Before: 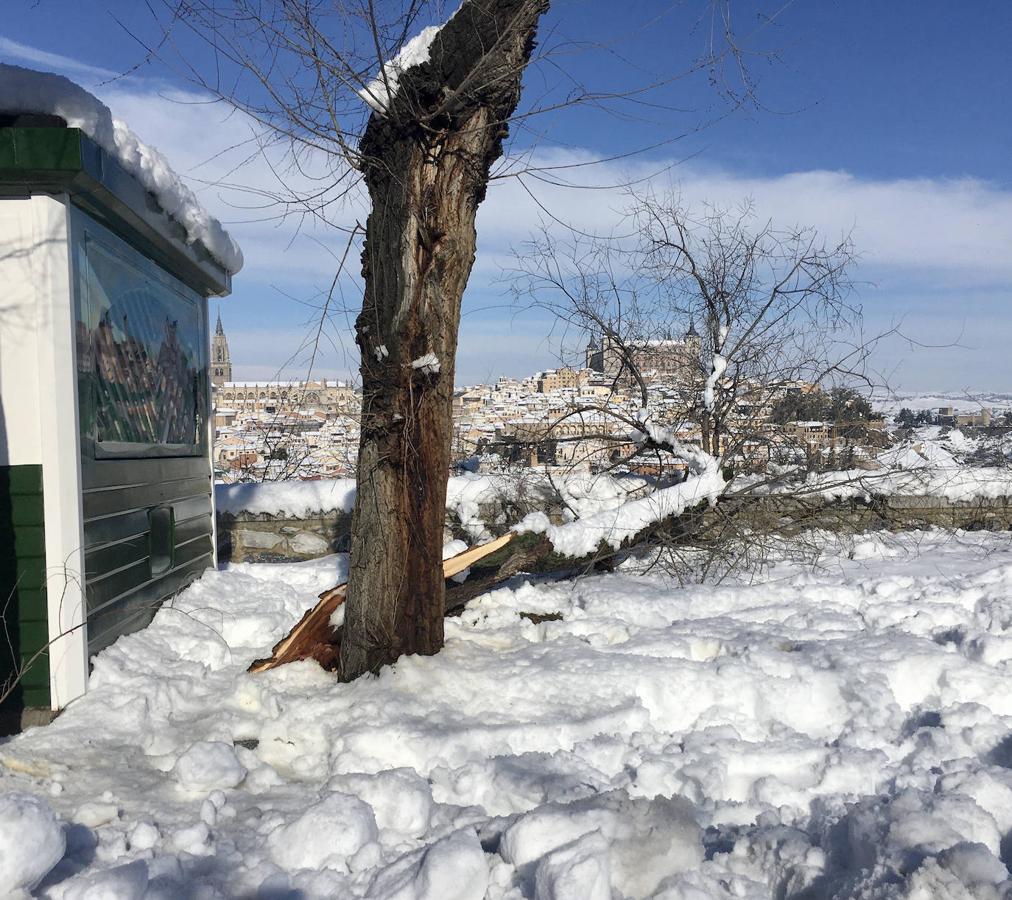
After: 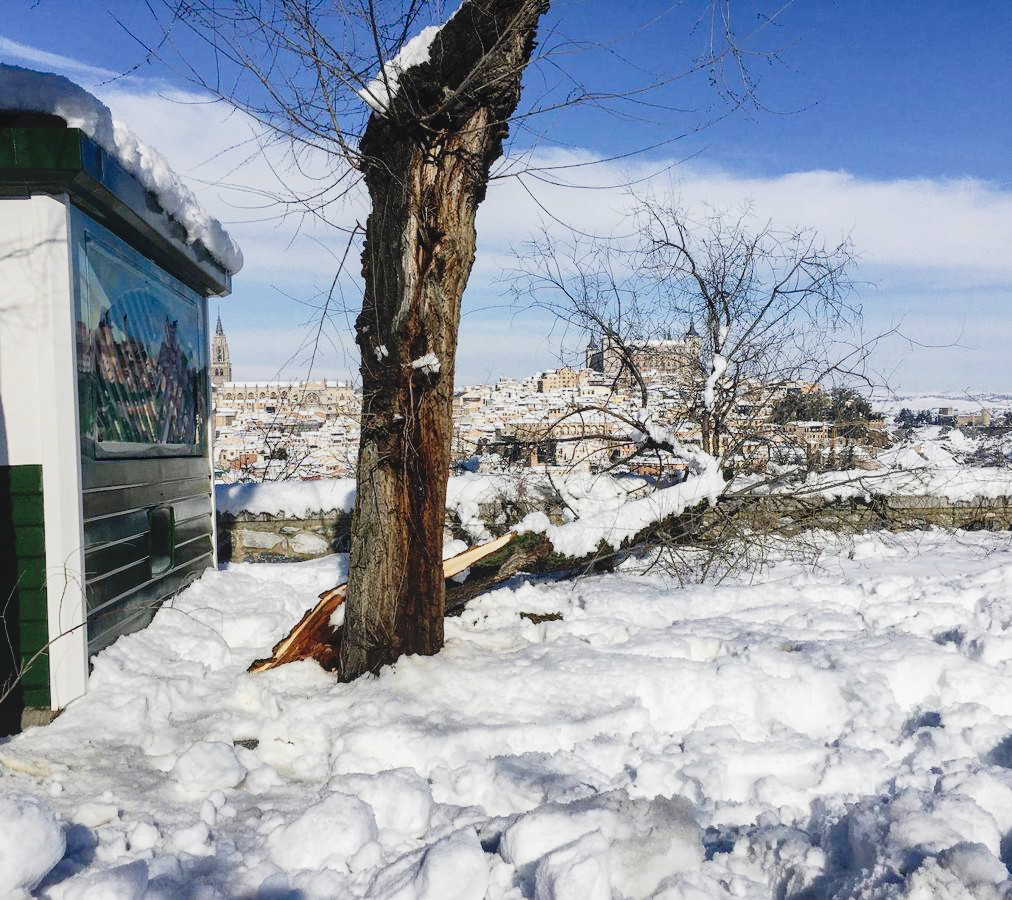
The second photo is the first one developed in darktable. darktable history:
exposure: compensate exposure bias true, compensate highlight preservation false
local contrast: detail 110%
tone curve: curves: ch0 [(0, 0.014) (0.17, 0.099) (0.392, 0.438) (0.725, 0.828) (0.872, 0.918) (1, 0.981)]; ch1 [(0, 0) (0.402, 0.36) (0.489, 0.491) (0.5, 0.503) (0.515, 0.52) (0.545, 0.572) (0.615, 0.662) (0.701, 0.725) (1, 1)]; ch2 [(0, 0) (0.42, 0.458) (0.485, 0.499) (0.503, 0.503) (0.531, 0.542) (0.561, 0.594) (0.644, 0.694) (0.717, 0.753) (1, 0.991)], preserve colors none
